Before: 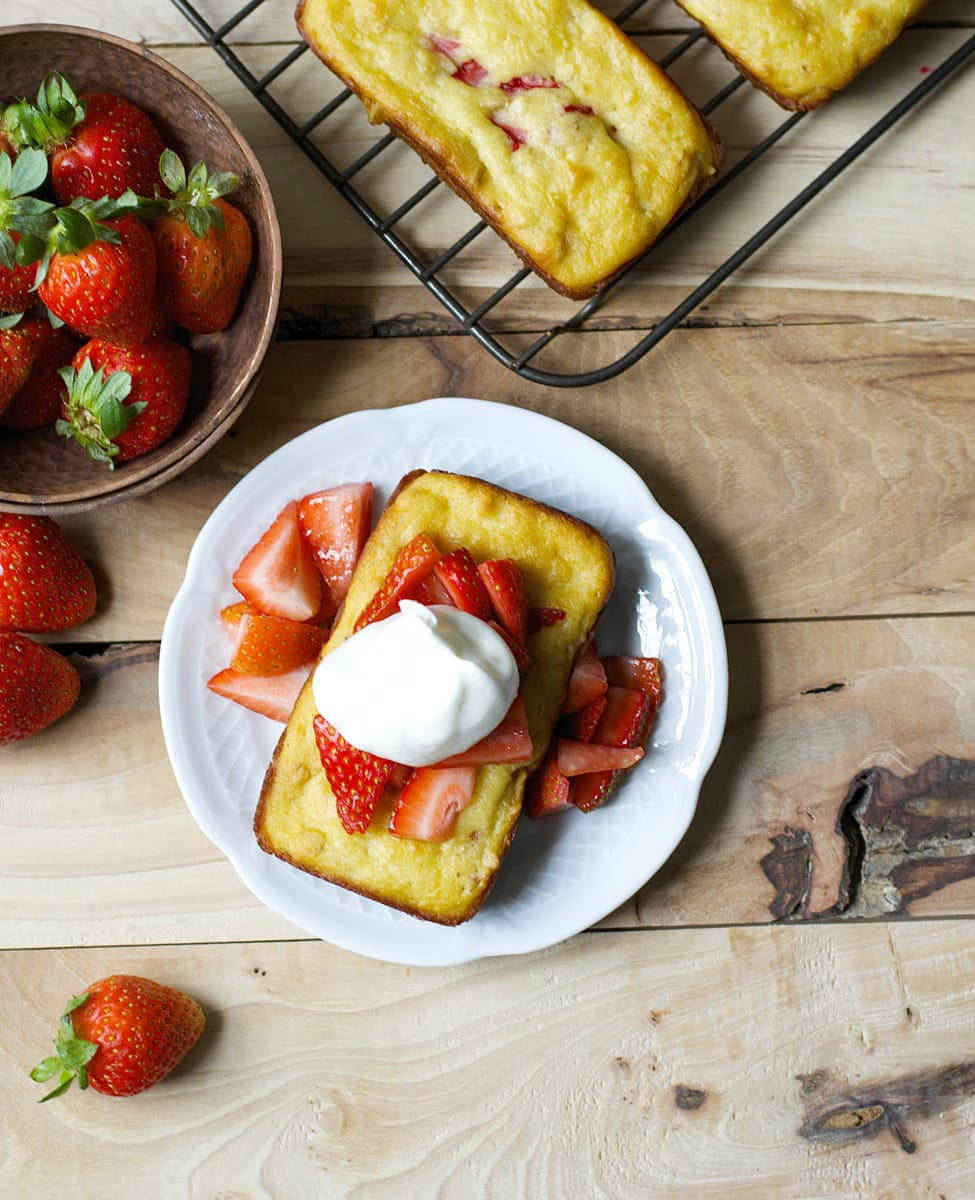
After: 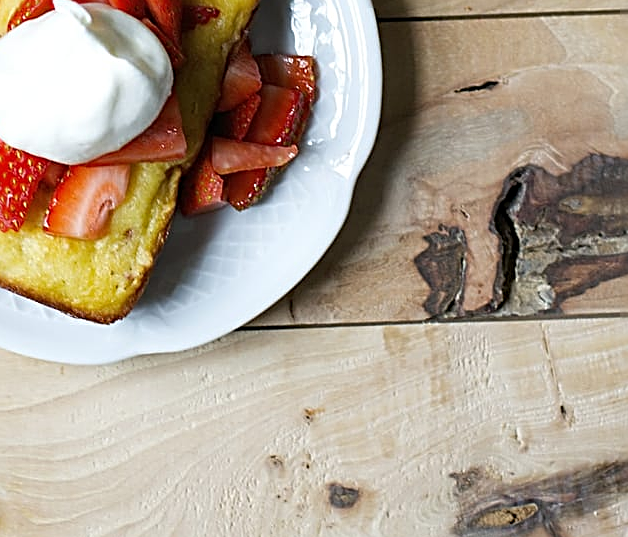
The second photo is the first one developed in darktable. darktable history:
crop and rotate: left 35.509%, top 50.238%, bottom 4.934%
sharpen: radius 2.817, amount 0.715
